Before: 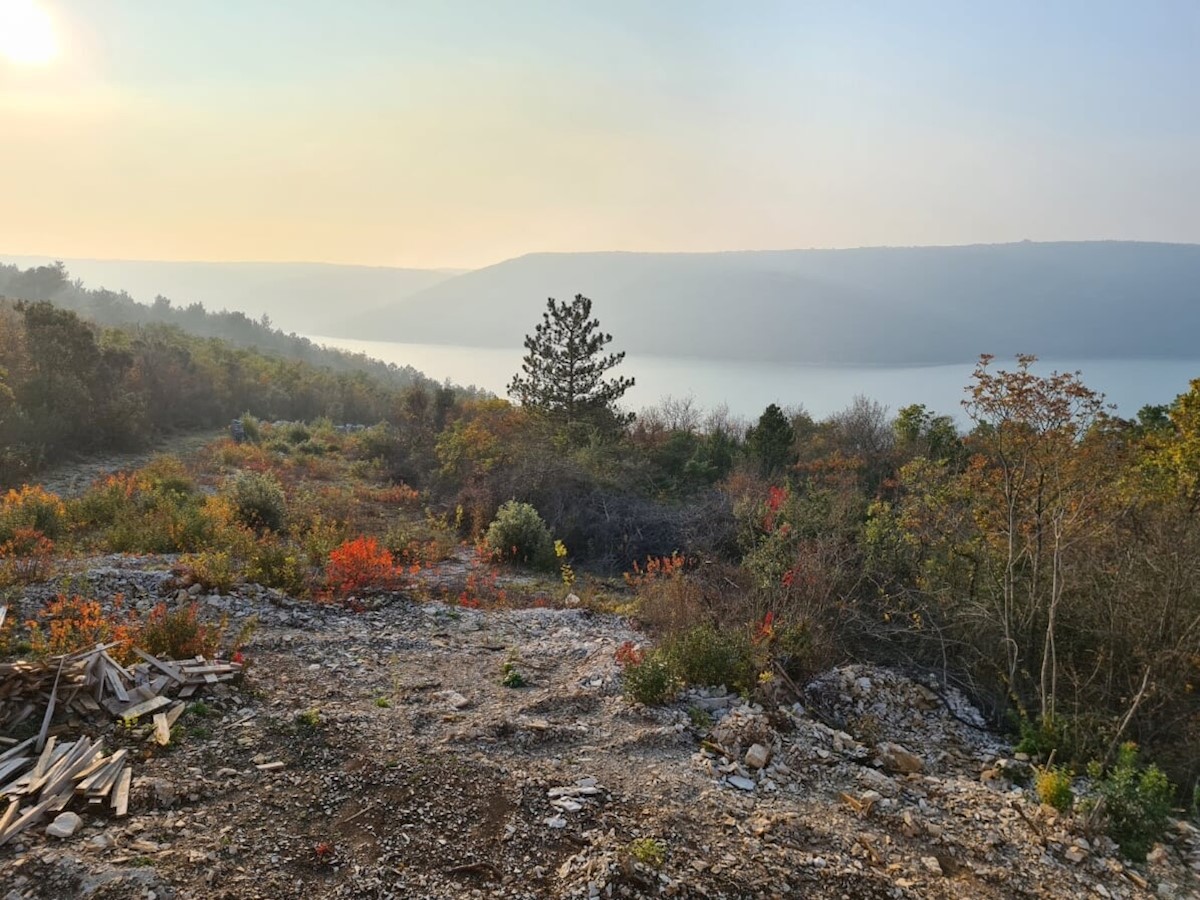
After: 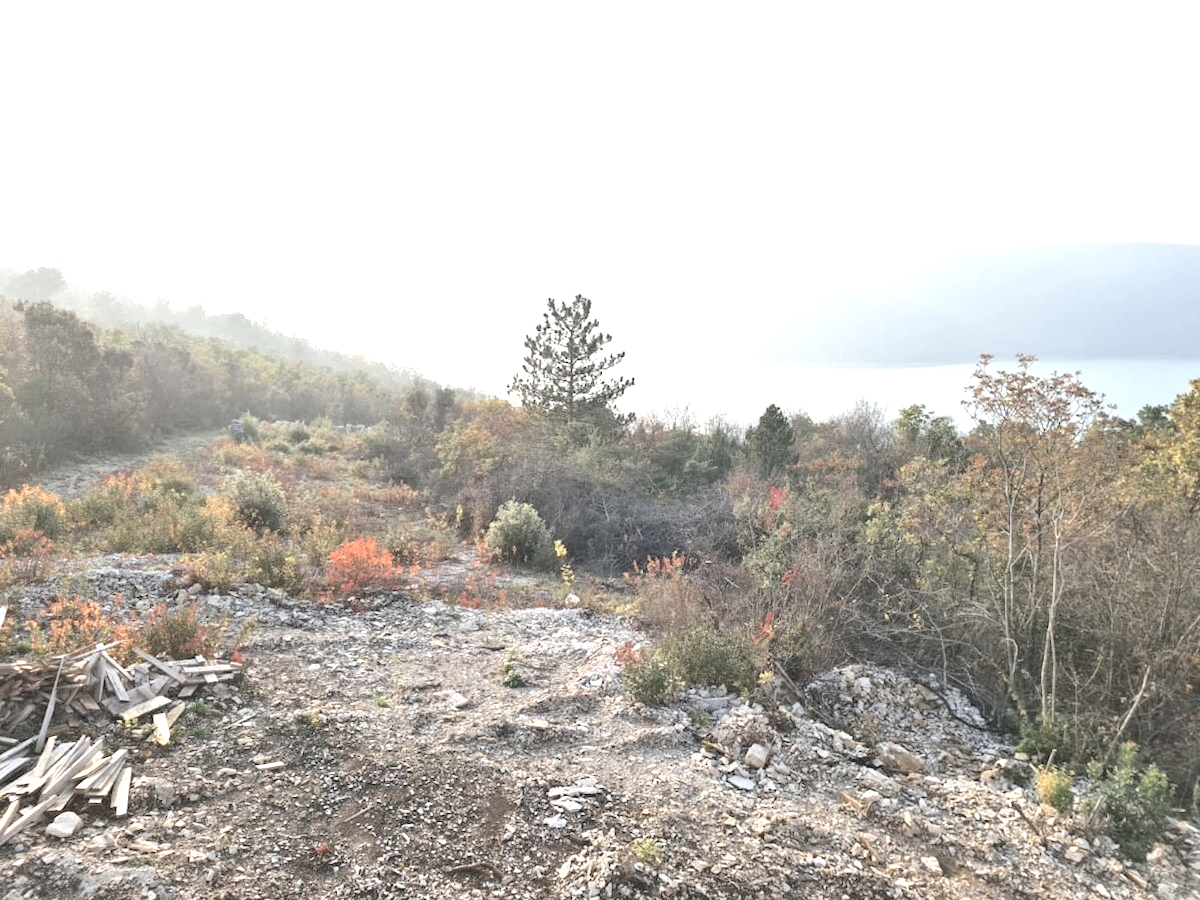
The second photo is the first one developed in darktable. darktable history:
contrast brightness saturation: brightness 0.18, saturation -0.5
exposure: black level correction 0, exposure 1.45 EV, compensate exposure bias true, compensate highlight preservation false
